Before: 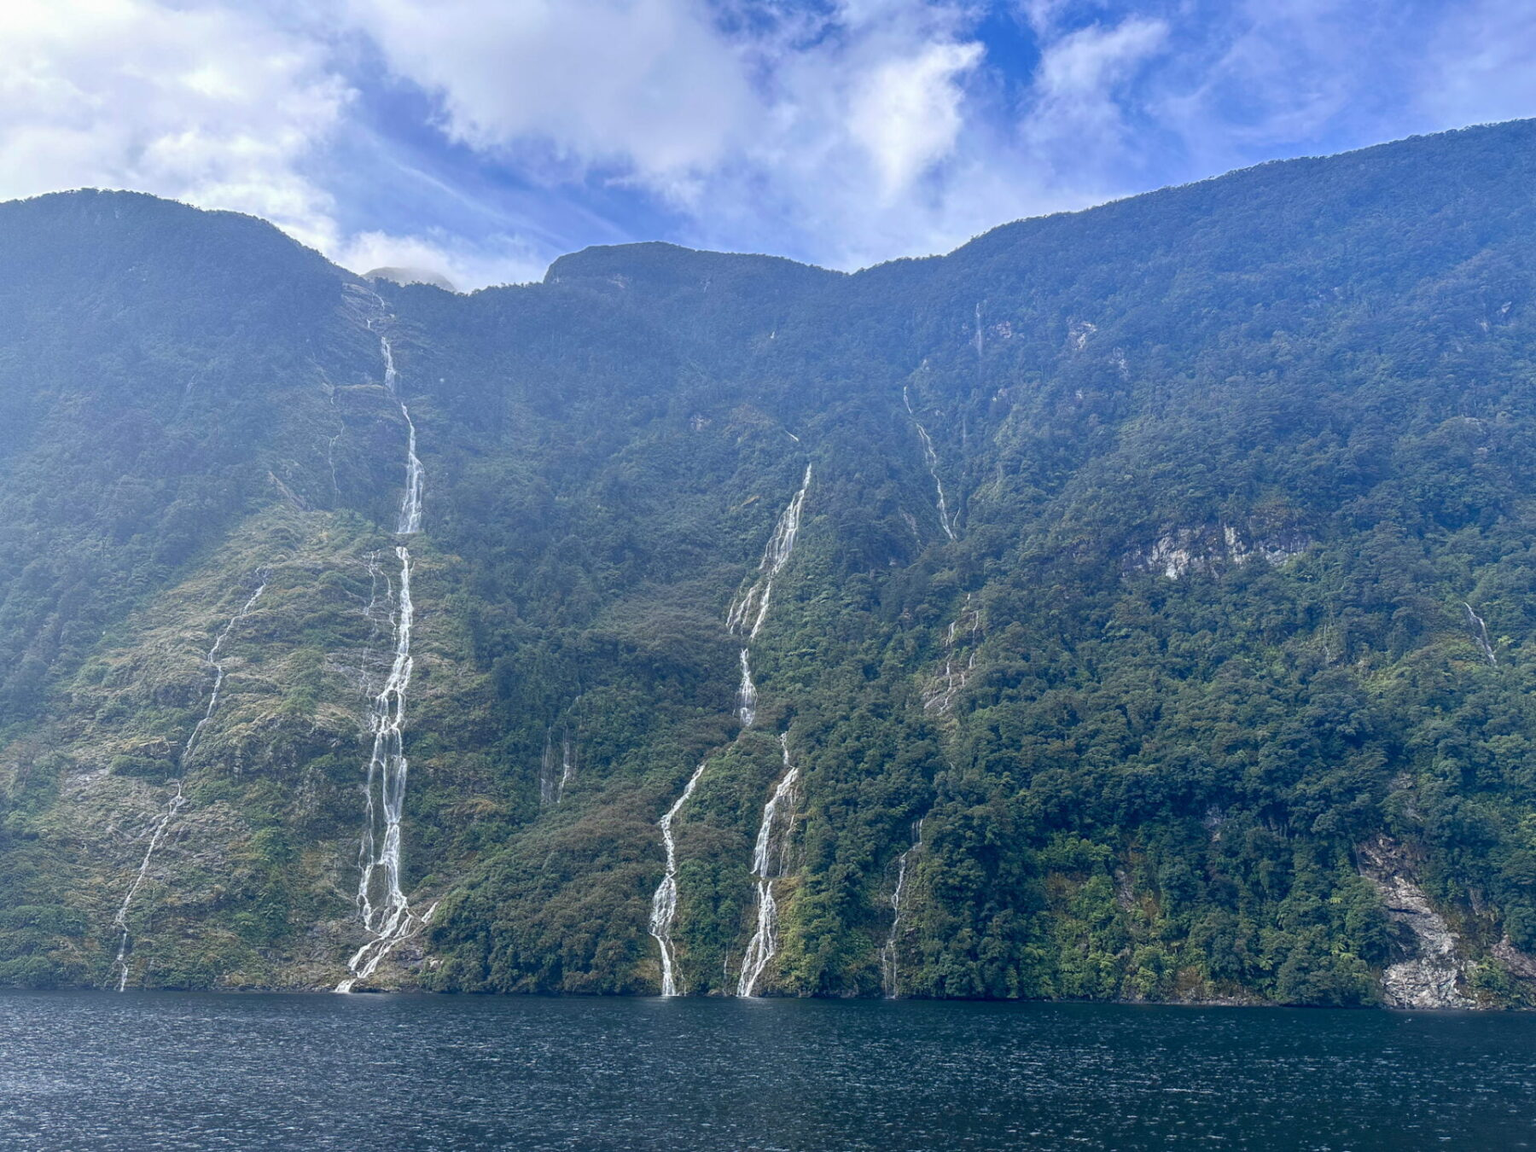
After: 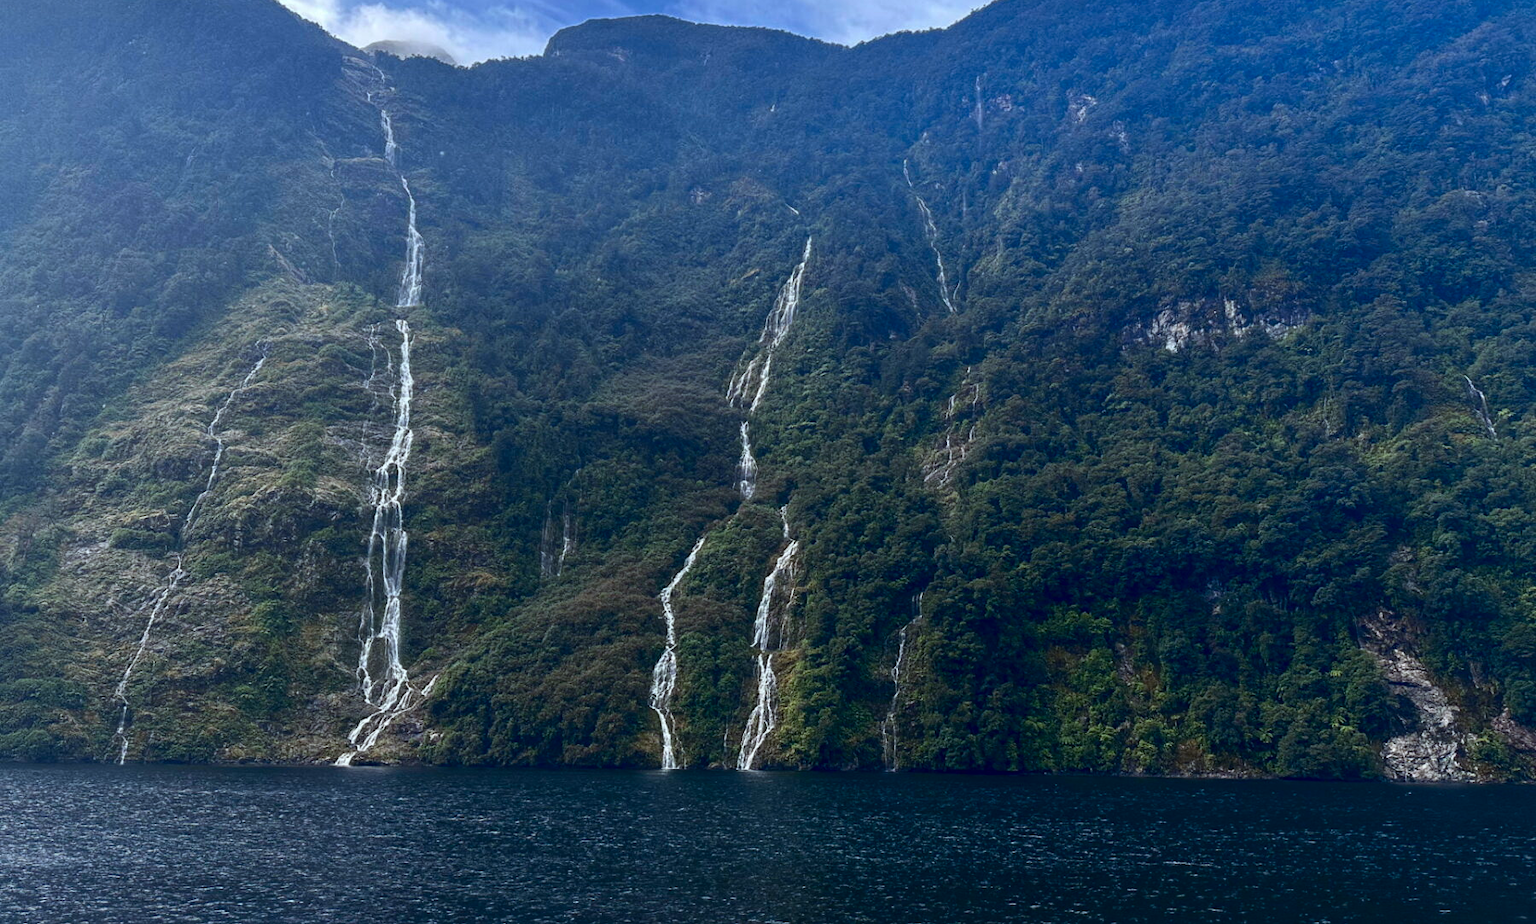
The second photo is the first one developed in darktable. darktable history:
color correction: highlights a* -2.72, highlights b* -2.65, shadows a* 2.53, shadows b* 2.92
crop and rotate: top 19.733%
contrast brightness saturation: contrast 0.133, brightness -0.237, saturation 0.14
